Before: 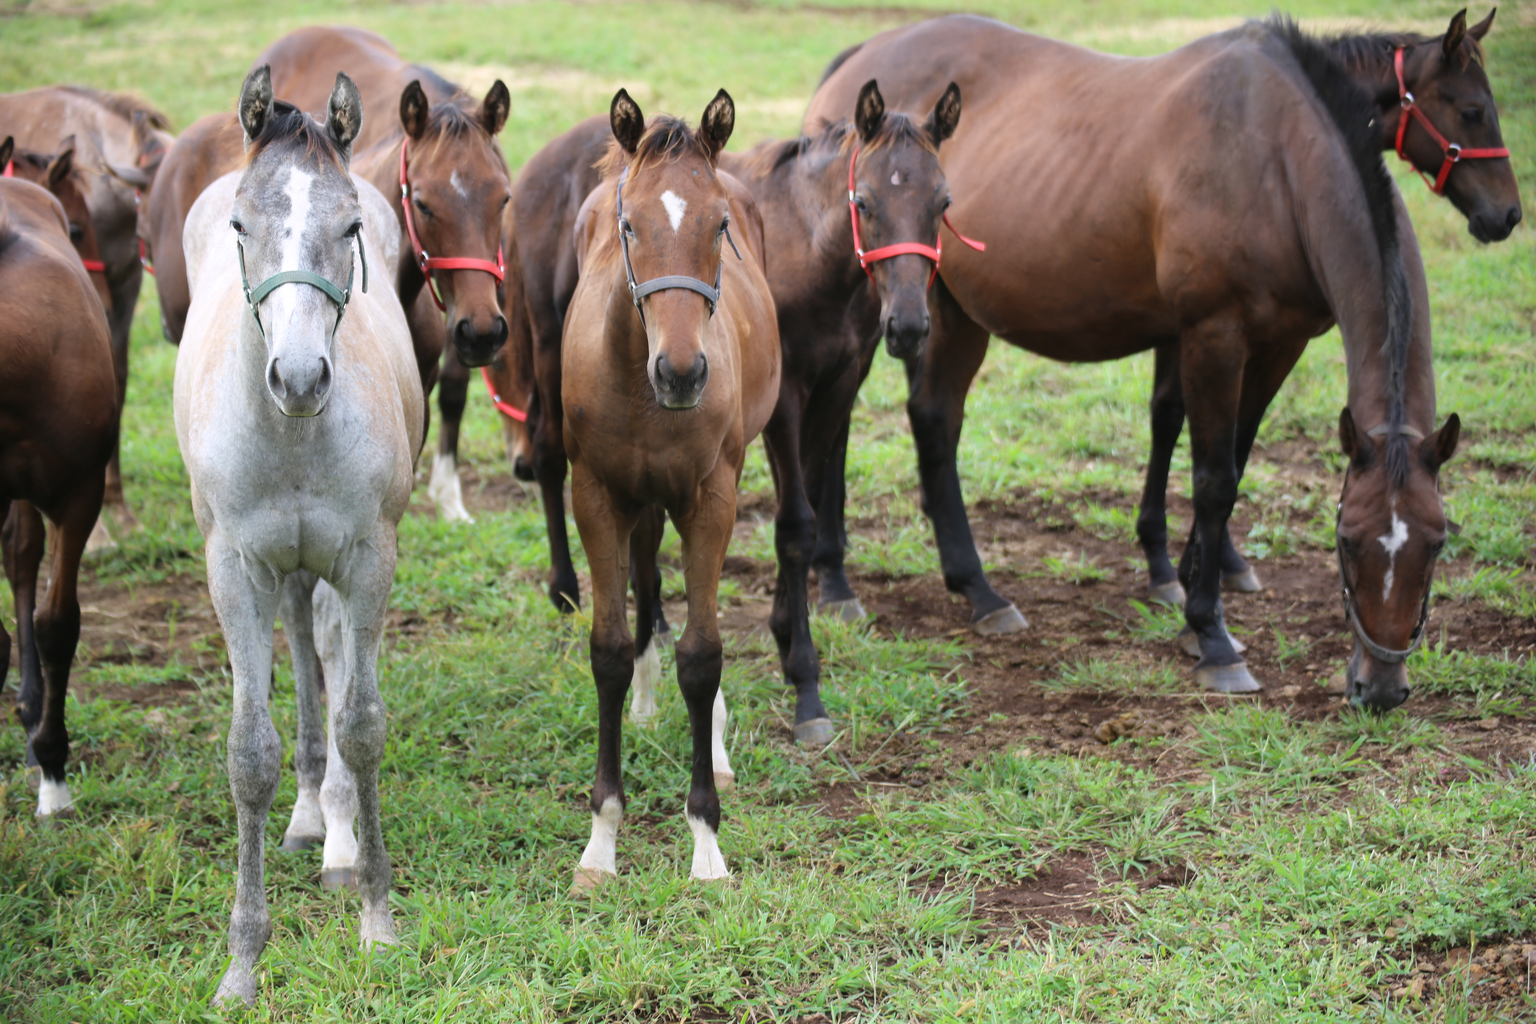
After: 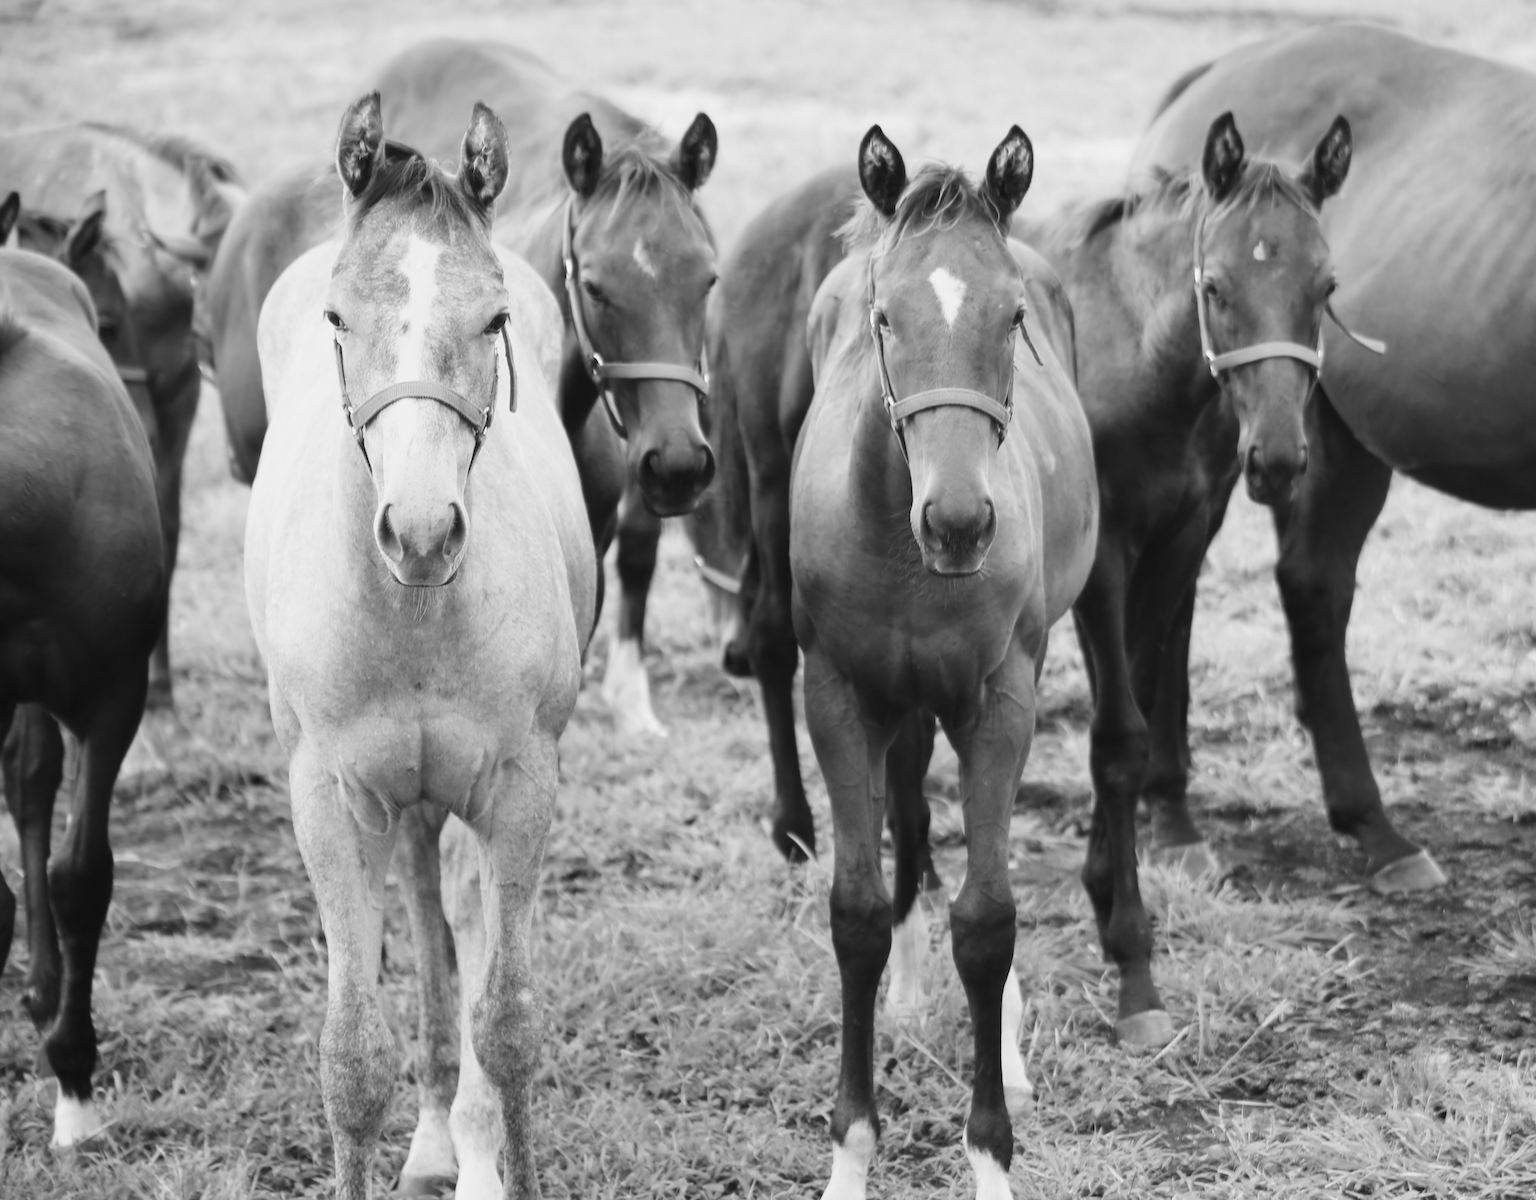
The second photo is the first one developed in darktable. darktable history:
contrast brightness saturation: contrast 0.2, brightness 0.16, saturation 0.22
crop: right 28.885%, bottom 16.626%
monochrome: a 30.25, b 92.03
